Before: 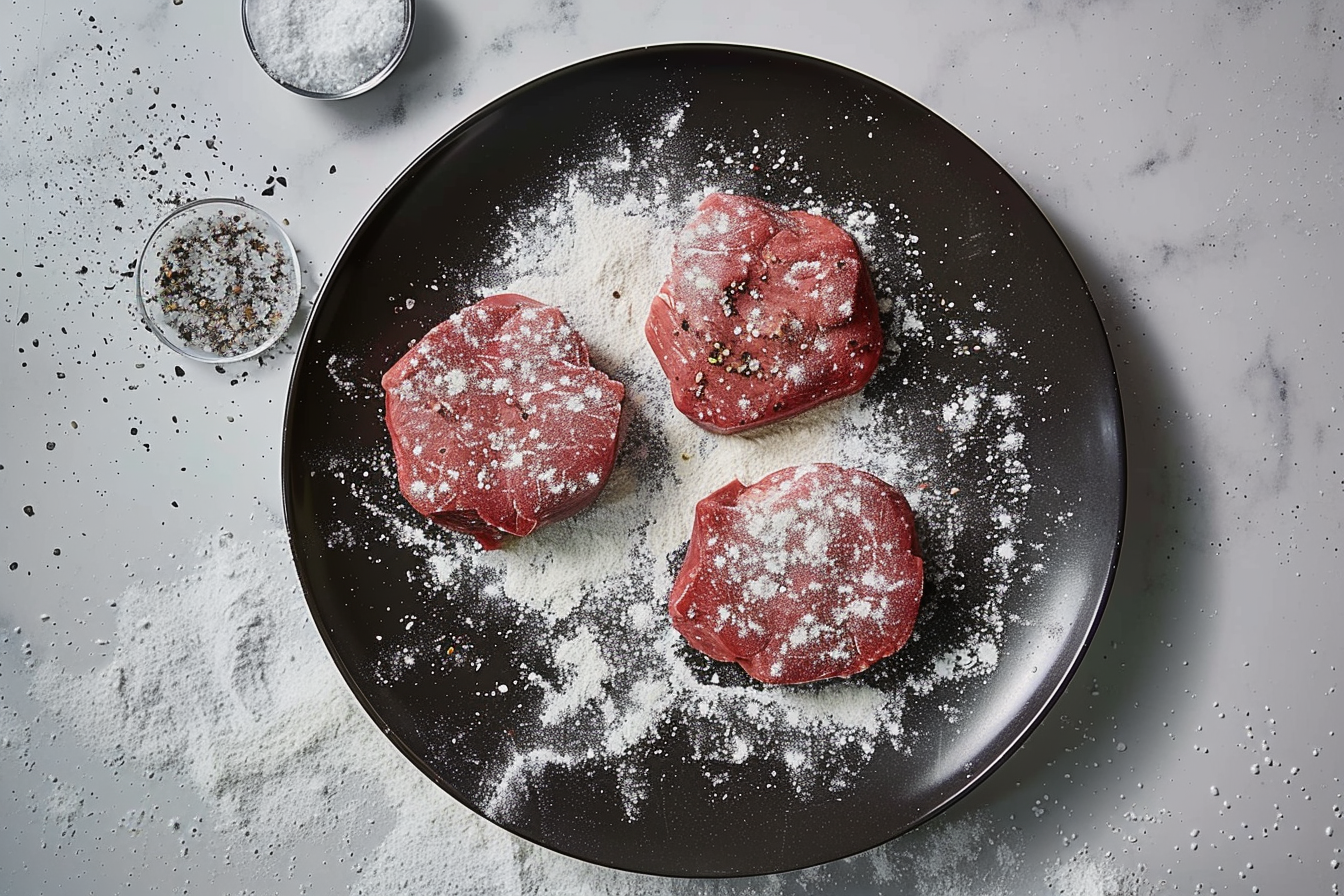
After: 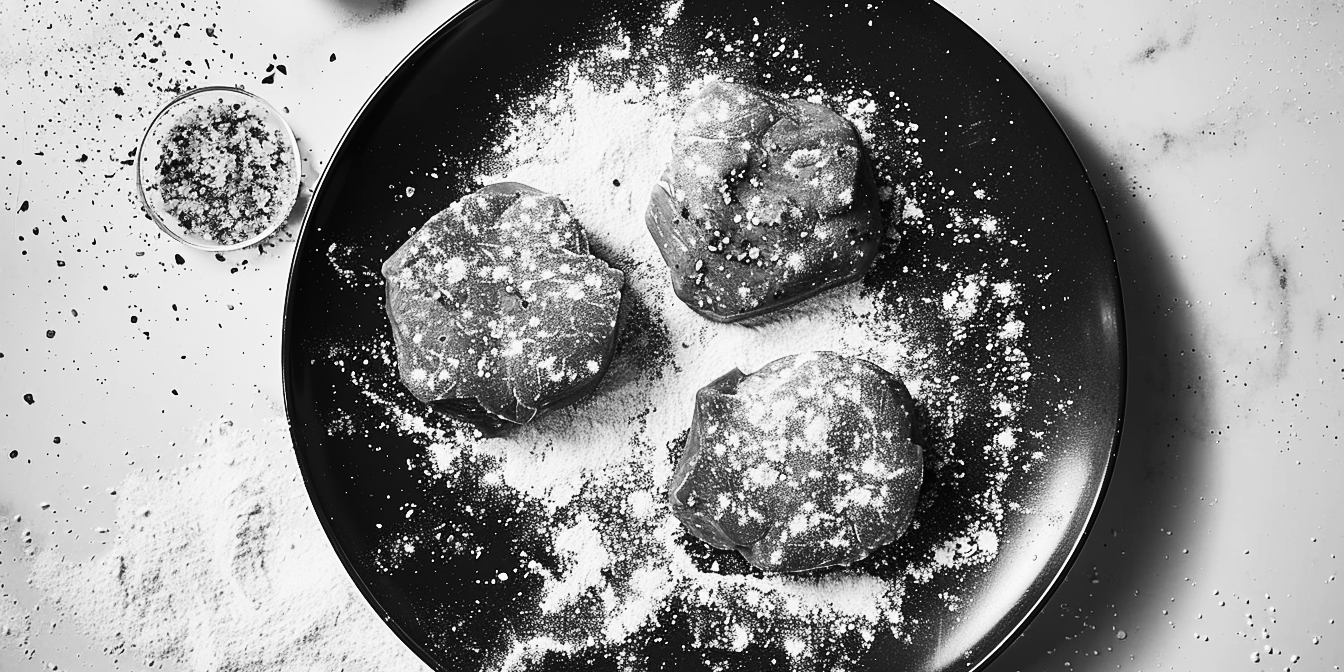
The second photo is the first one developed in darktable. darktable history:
monochrome: on, module defaults
crop and rotate: top 12.5%, bottom 12.5%
color contrast: green-magenta contrast 0.8, blue-yellow contrast 1.1, unbound 0
contrast brightness saturation: contrast 0.39, brightness 0.1
